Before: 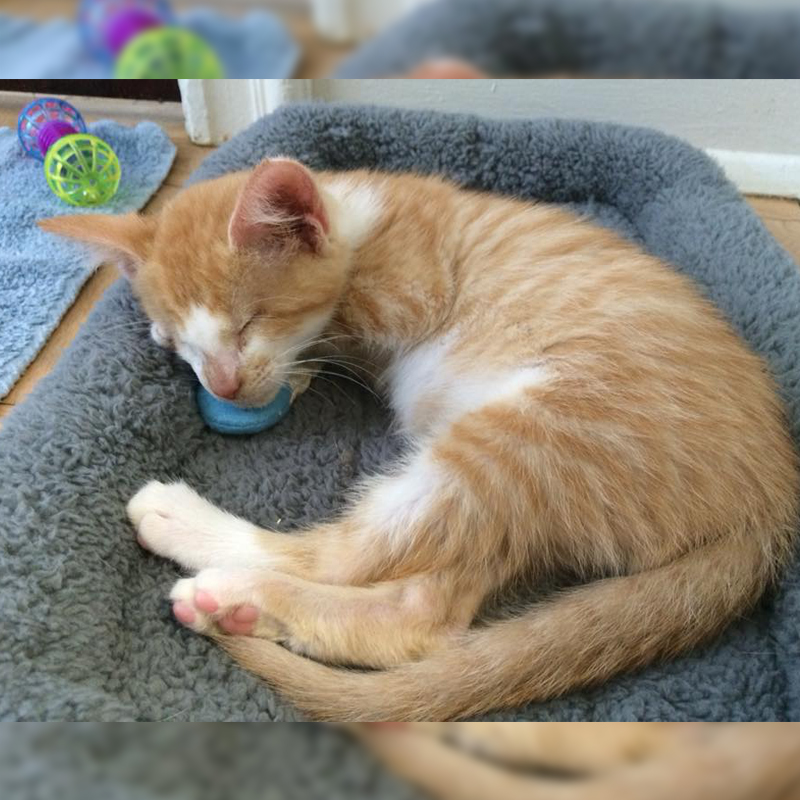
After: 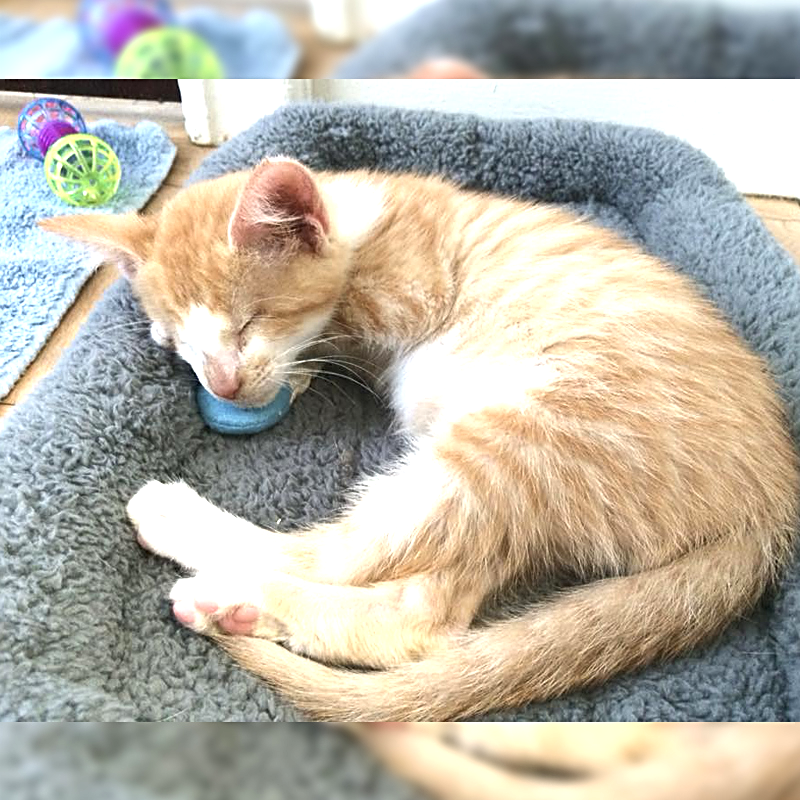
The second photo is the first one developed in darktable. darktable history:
sharpen: on, module defaults
color correction: highlights b* 0.022, saturation 0.809
shadows and highlights: shadows 37.62, highlights -28.2, soften with gaussian
exposure: black level correction 0, exposure 1.199 EV, compensate highlight preservation false
